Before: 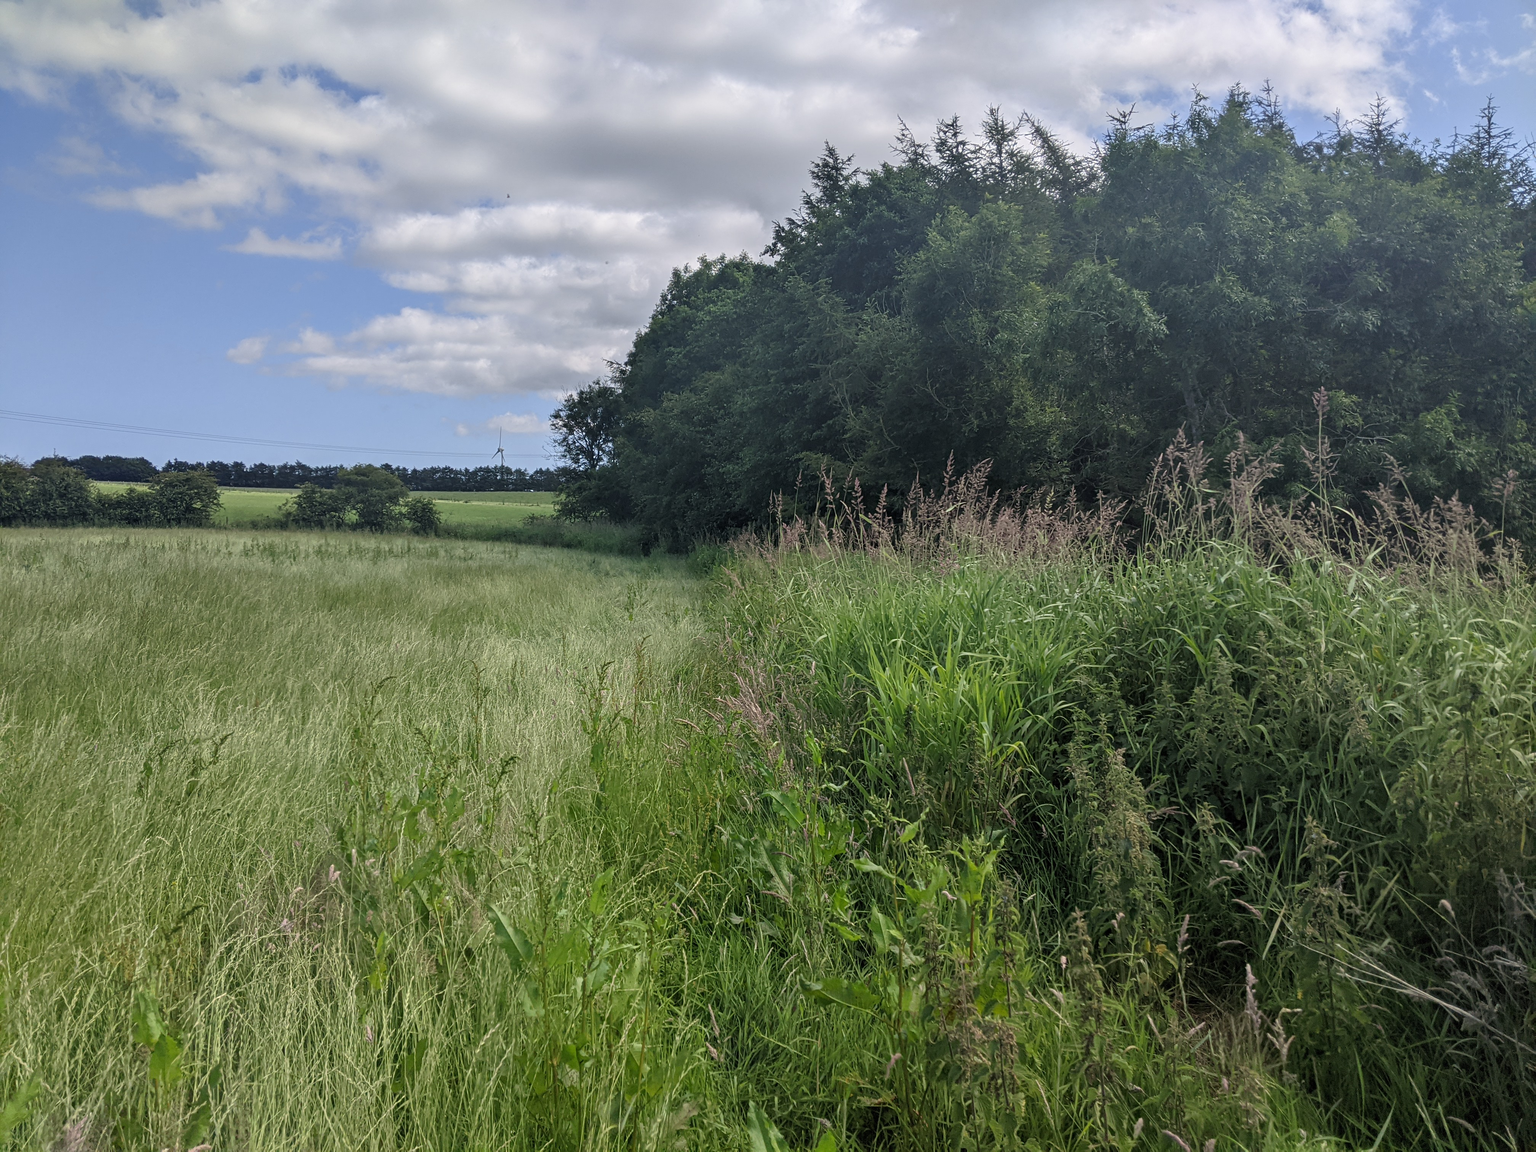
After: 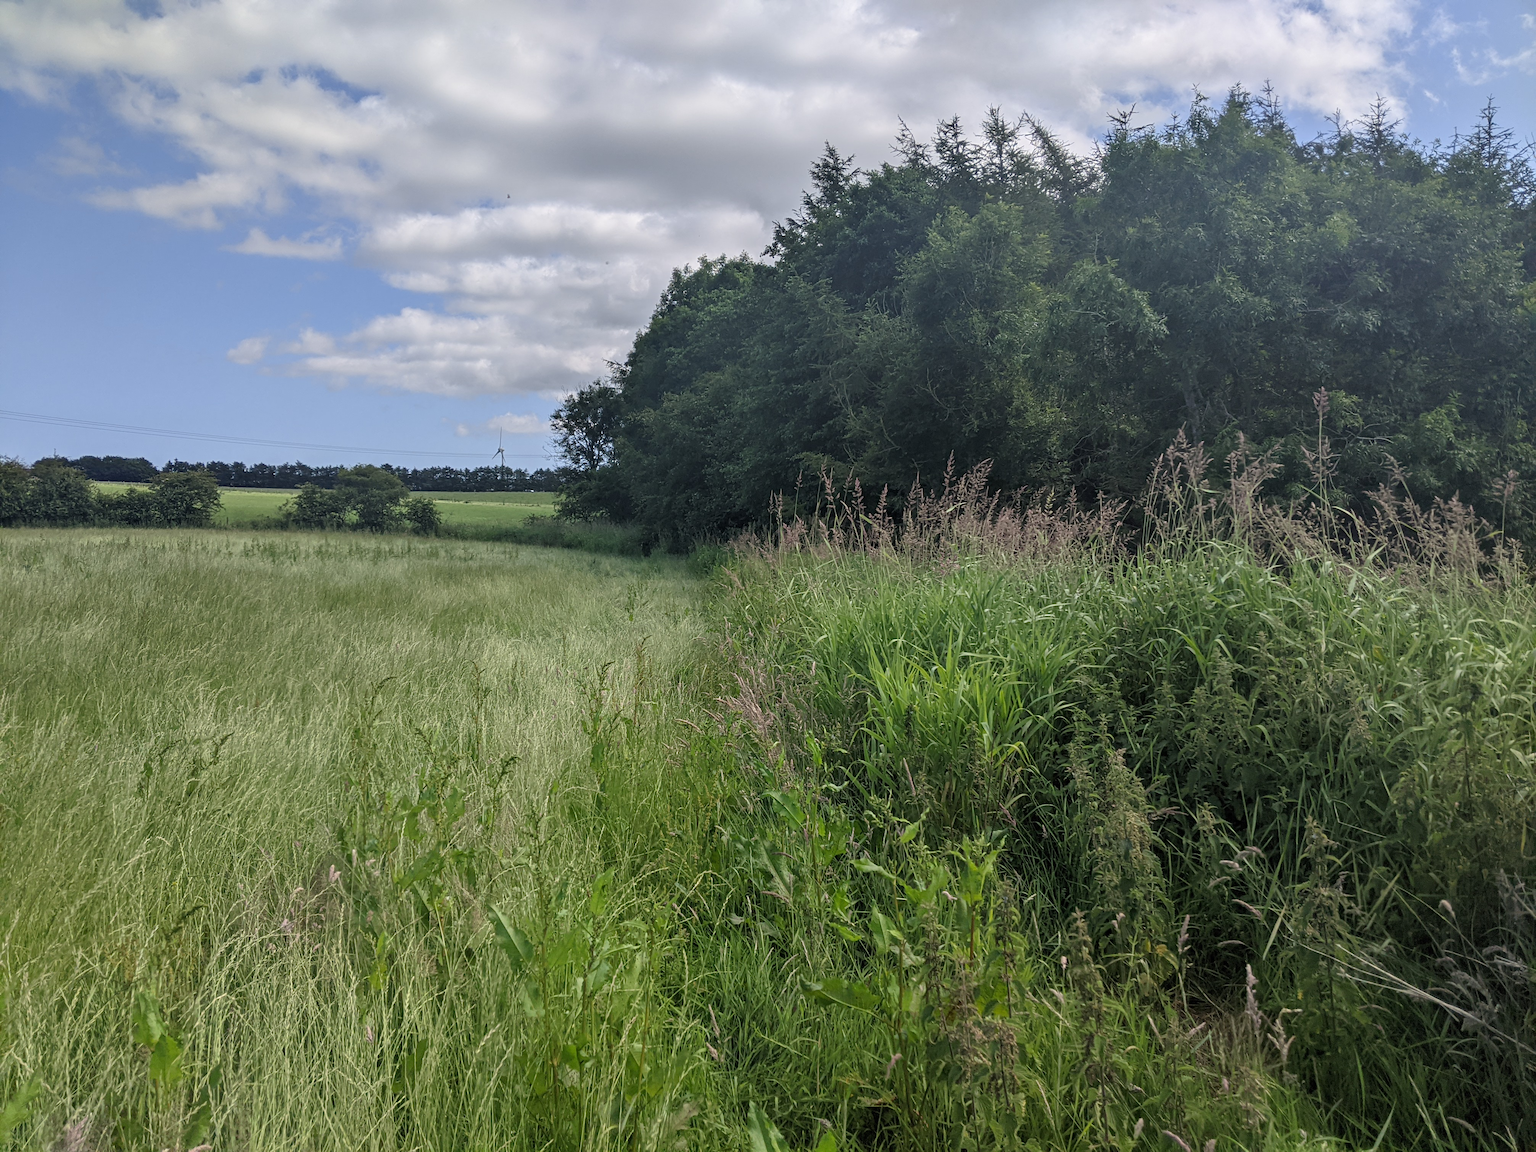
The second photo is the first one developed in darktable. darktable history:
sharpen: radius 2.878, amount 0.872, threshold 47.454
